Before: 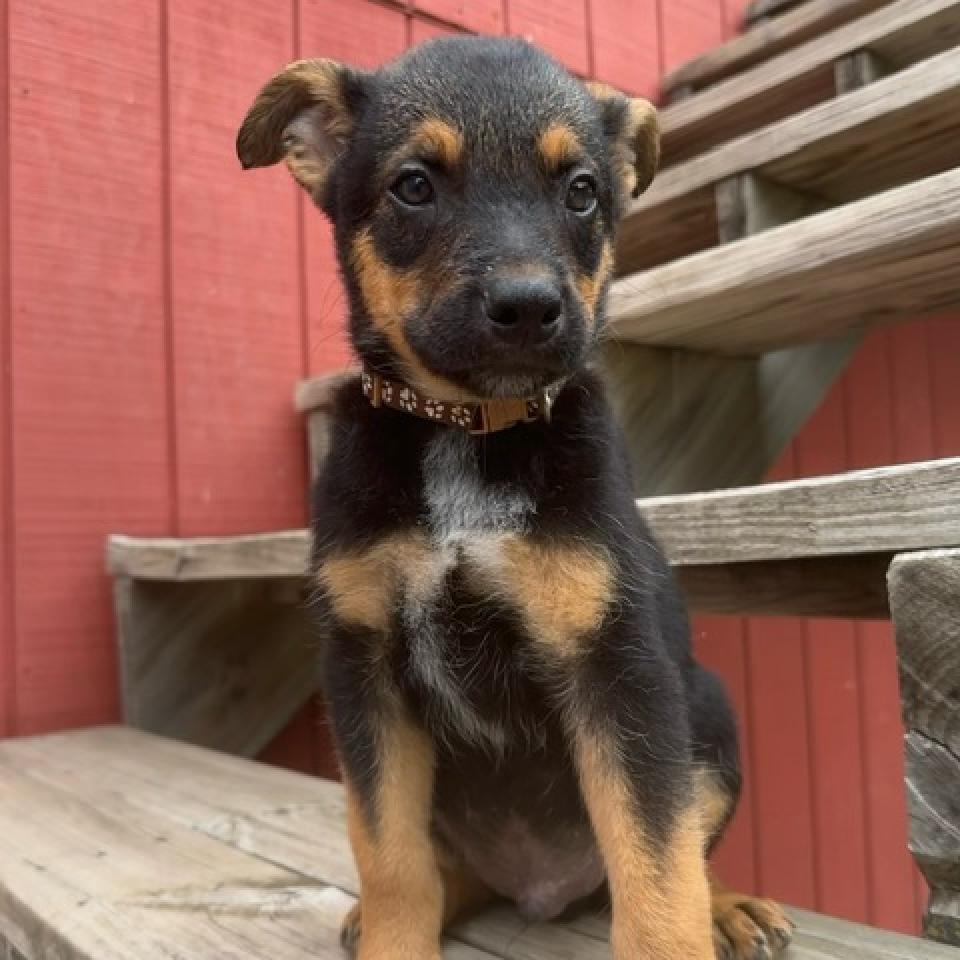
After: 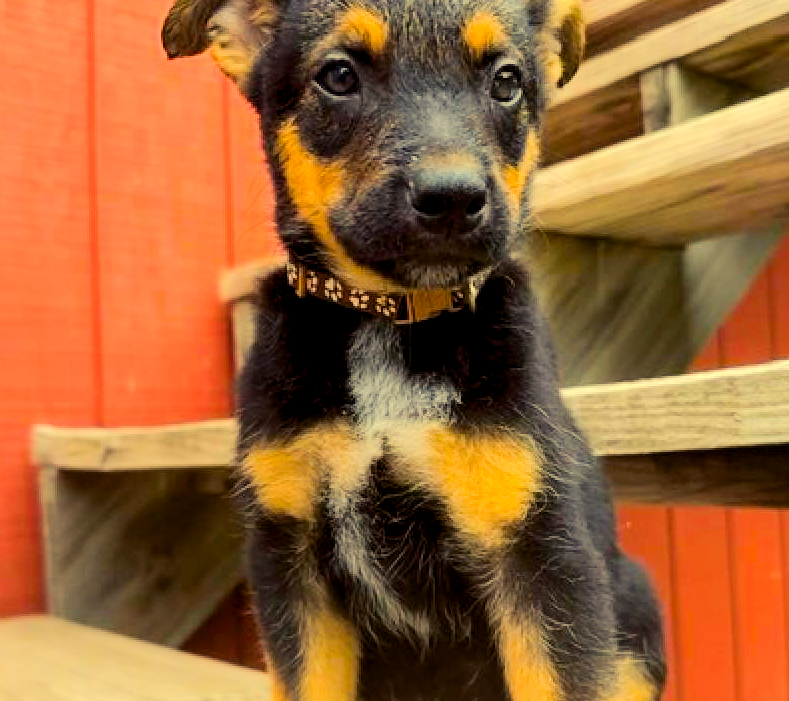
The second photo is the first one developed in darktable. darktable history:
color balance rgb: highlights gain › chroma 8.054%, highlights gain › hue 86.62°, global offset › luminance -0.481%, perceptual saturation grading › global saturation 36.083%
crop: left 7.814%, top 11.536%, right 9.996%, bottom 15.388%
tone equalizer: -7 EV 0.145 EV, -6 EV 0.61 EV, -5 EV 1.14 EV, -4 EV 1.36 EV, -3 EV 1.18 EV, -2 EV 0.6 EV, -1 EV 0.157 EV, edges refinement/feathering 500, mask exposure compensation -1.57 EV, preserve details no
